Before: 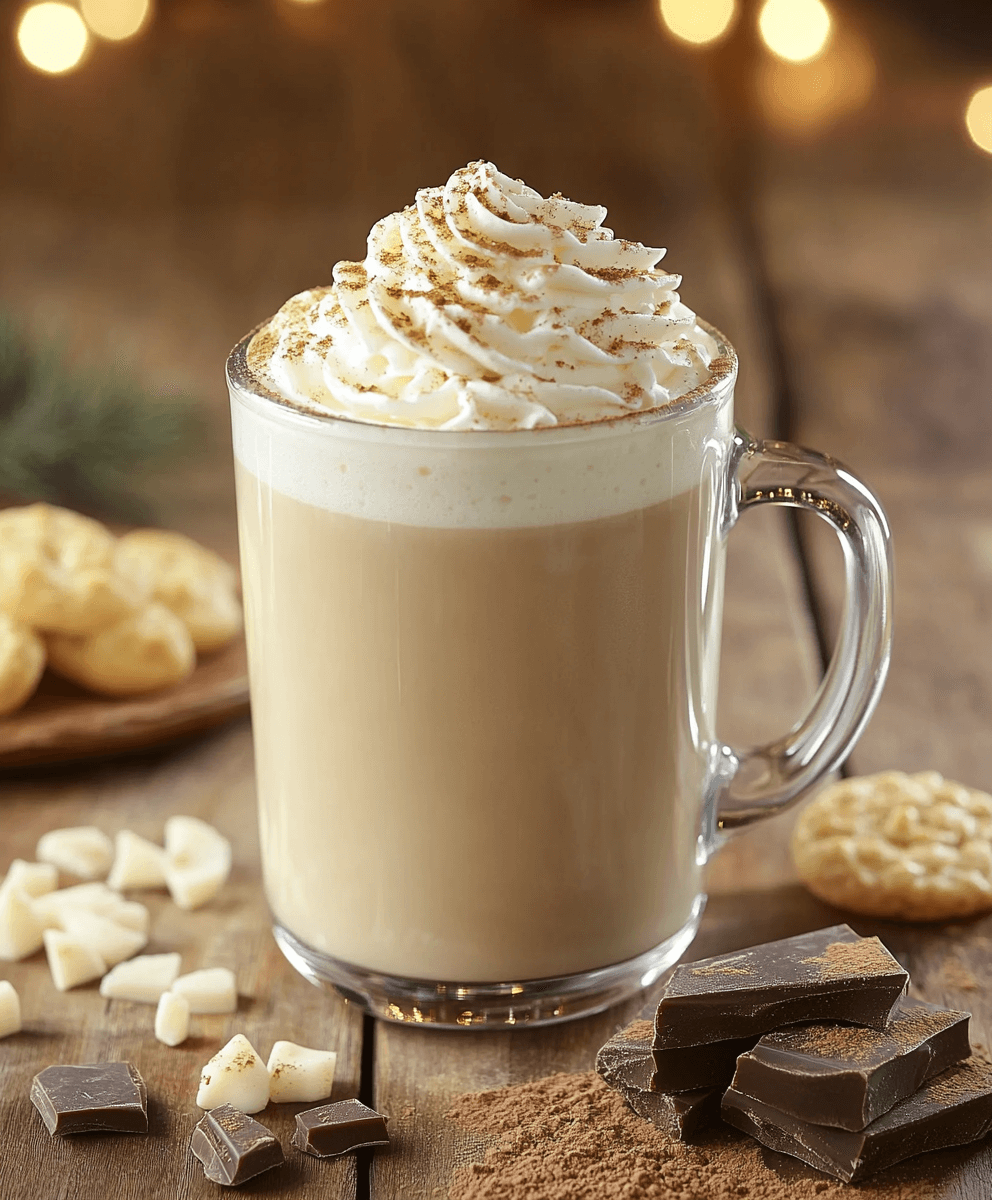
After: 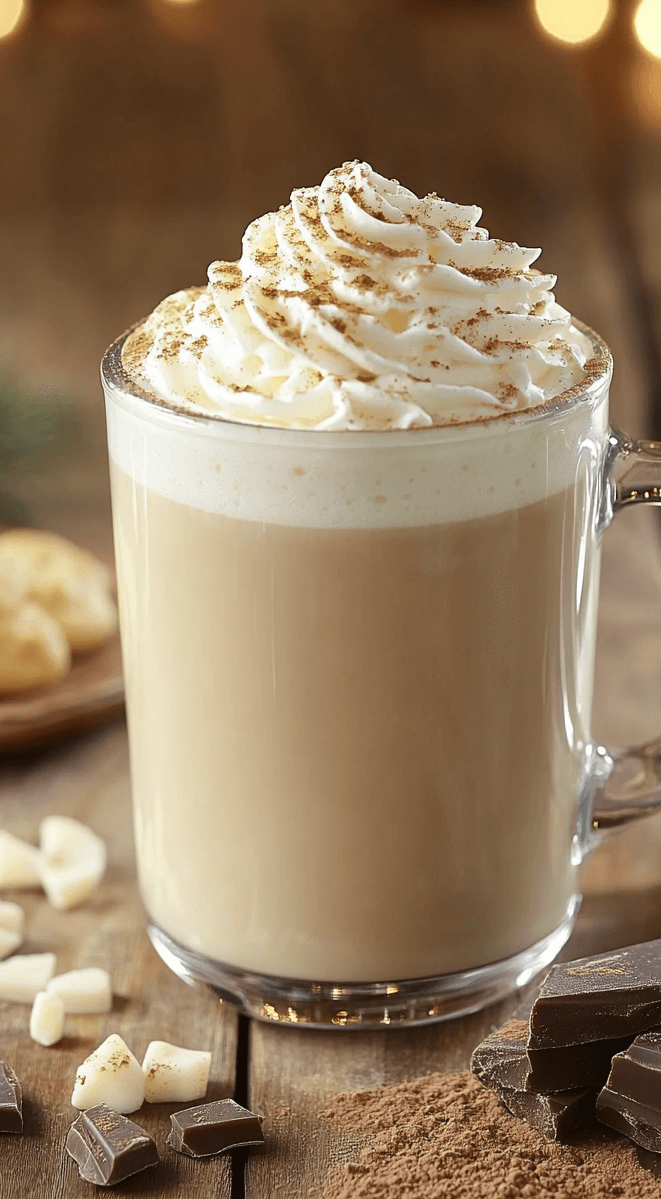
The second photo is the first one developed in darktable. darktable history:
crop and rotate: left 12.632%, right 20.697%
shadows and highlights: shadows 30.87, highlights 1.33, highlights color adjustment 0.782%, soften with gaussian
contrast brightness saturation: saturation -0.067
